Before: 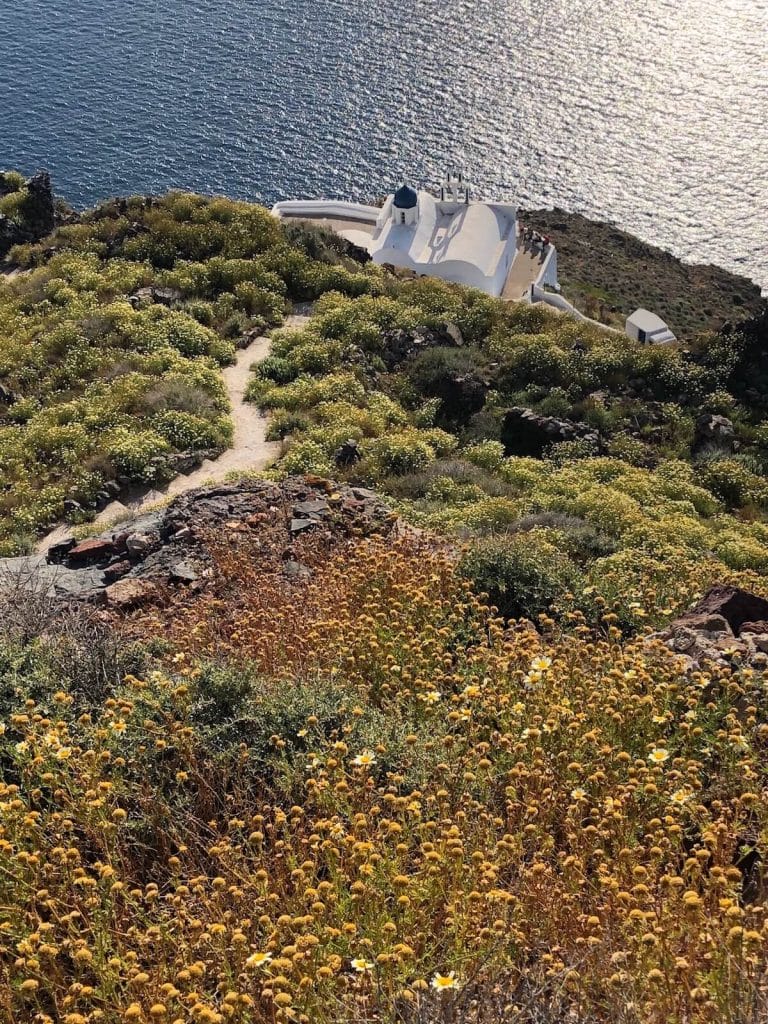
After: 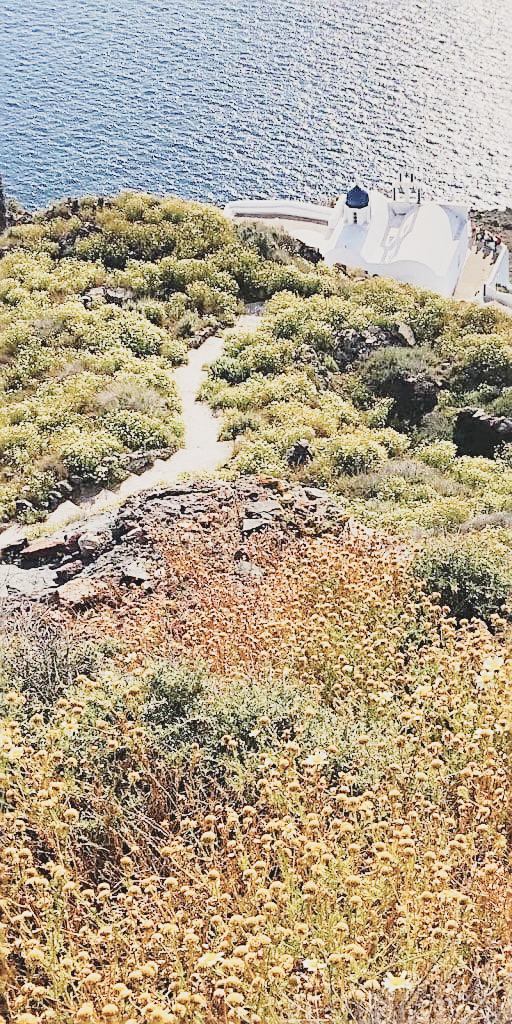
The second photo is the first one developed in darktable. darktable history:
contrast brightness saturation: contrast -0.268, saturation -0.422
crop and rotate: left 6.31%, right 26.897%
exposure: black level correction -0.001, exposure 0.902 EV, compensate exposure bias true, compensate highlight preservation false
tone curve: curves: ch0 [(0, 0) (0.003, 0.013) (0.011, 0.016) (0.025, 0.021) (0.044, 0.029) (0.069, 0.039) (0.1, 0.056) (0.136, 0.085) (0.177, 0.14) (0.224, 0.201) (0.277, 0.28) (0.335, 0.372) (0.399, 0.475) (0.468, 0.567) (0.543, 0.643) (0.623, 0.722) (0.709, 0.801) (0.801, 0.859) (0.898, 0.927) (1, 1)], color space Lab, independent channels, preserve colors none
sharpen: amount 0.555
base curve: curves: ch0 [(0, 0) (0.028, 0.03) (0.121, 0.232) (0.46, 0.748) (0.859, 0.968) (1, 1)], preserve colors none
color balance rgb: power › luminance 3.308%, power › hue 230.16°, highlights gain › chroma 1.002%, highlights gain › hue 60.25°, perceptual saturation grading › global saturation 44.705%, perceptual saturation grading › highlights -50.538%, perceptual saturation grading › shadows 30.419%, global vibrance 14.914%
